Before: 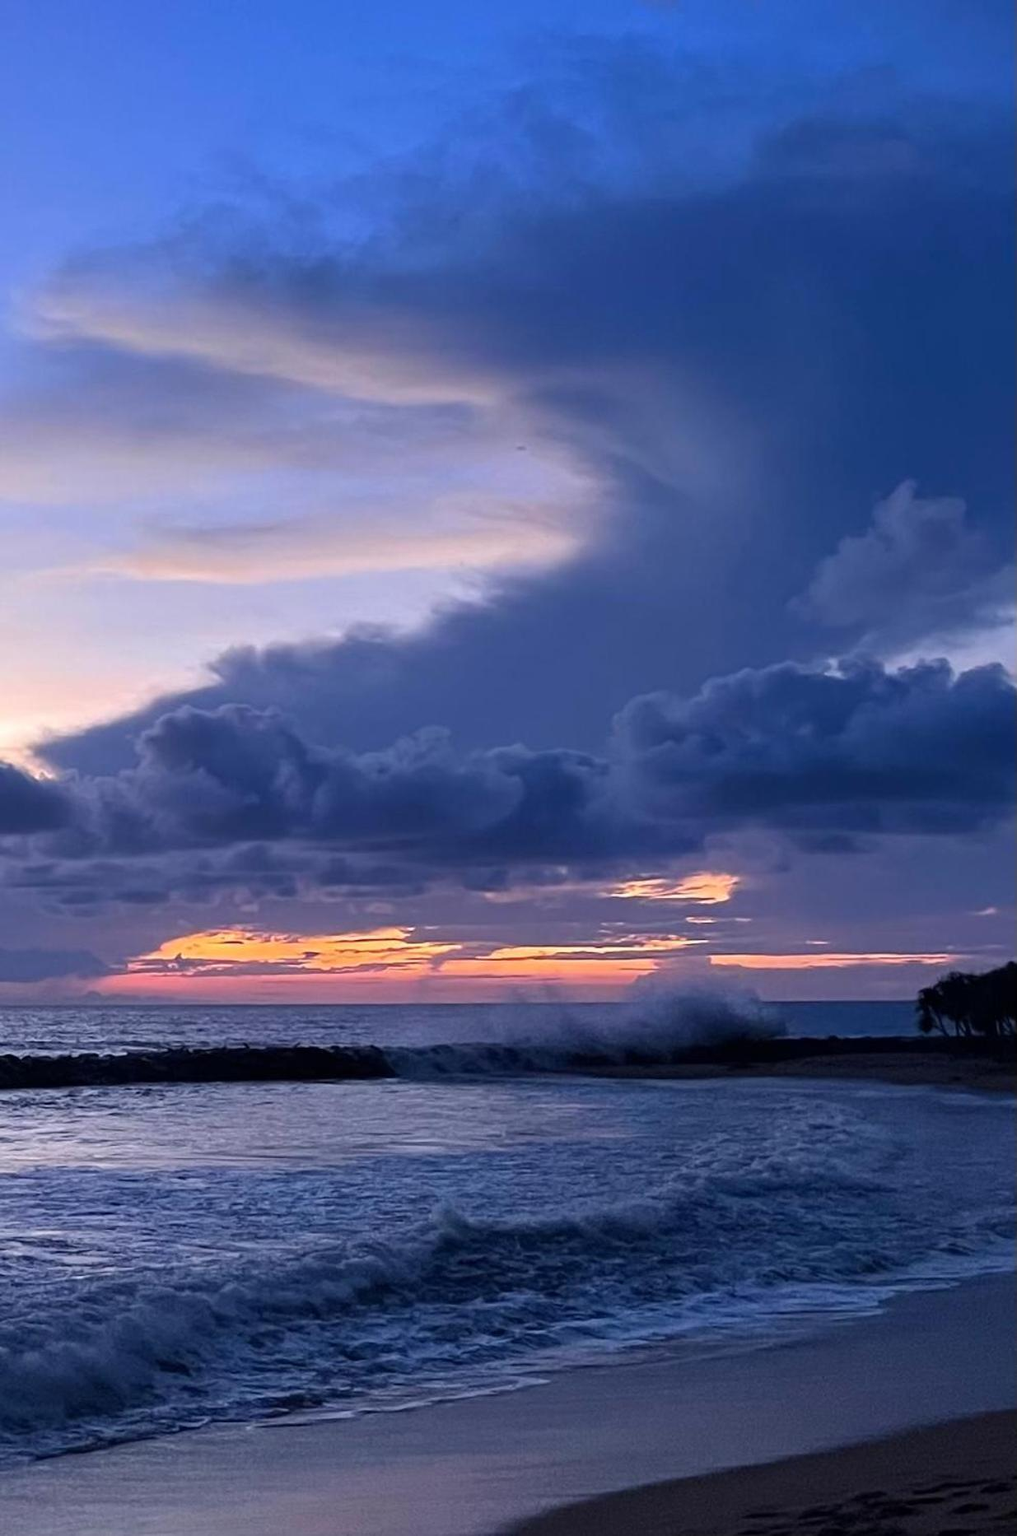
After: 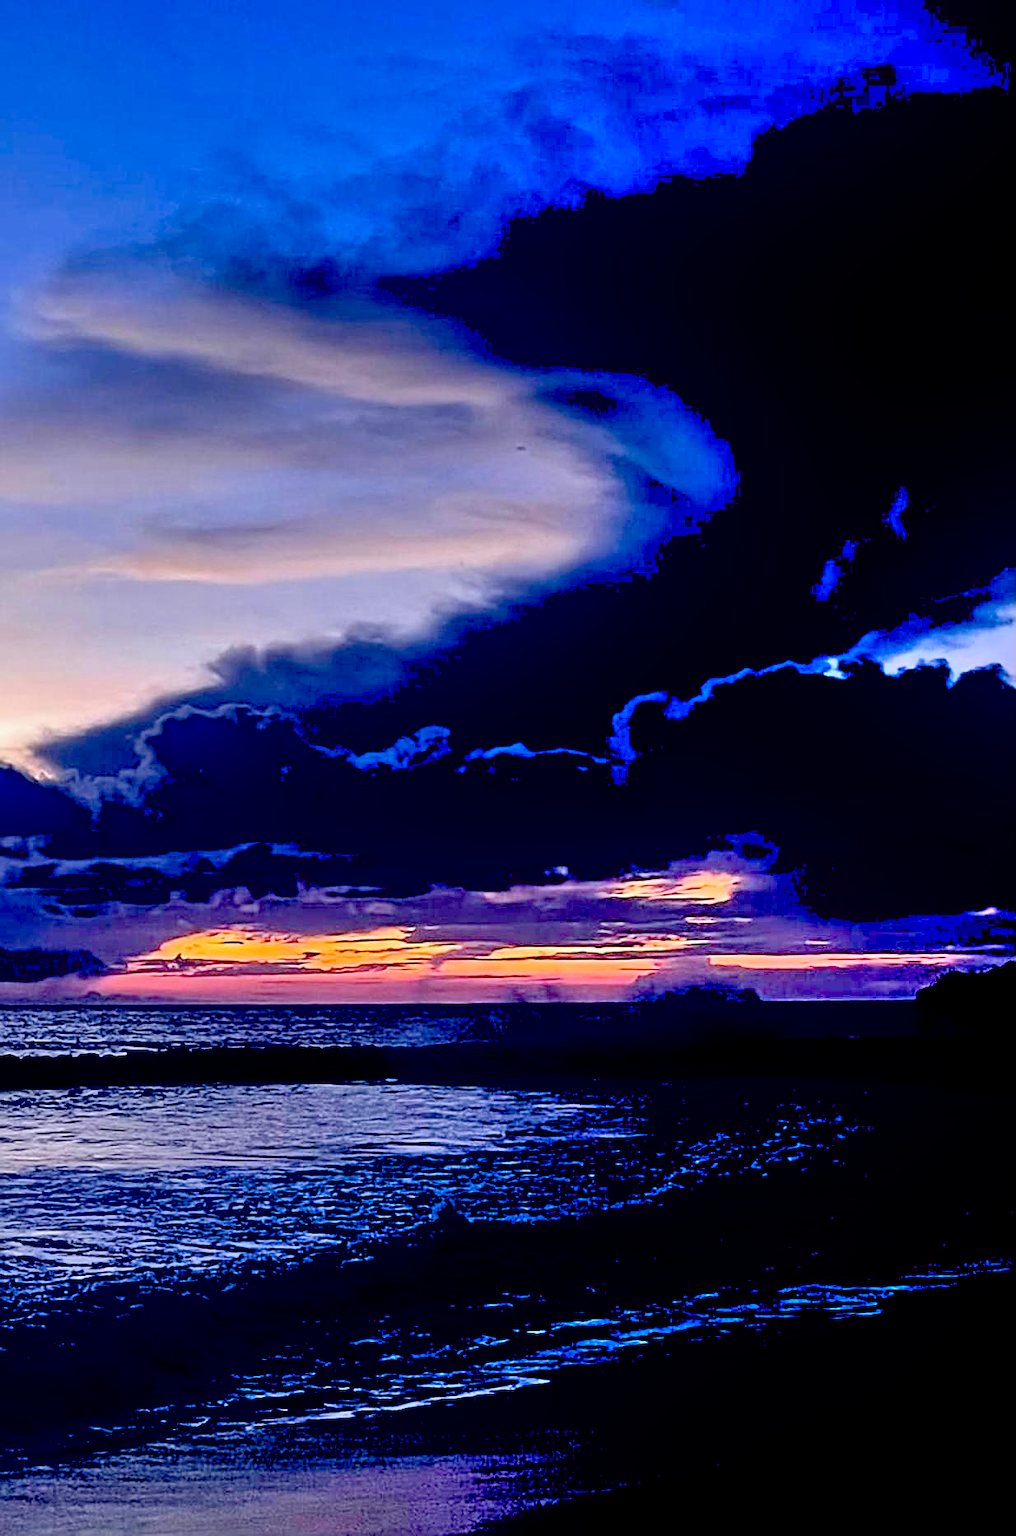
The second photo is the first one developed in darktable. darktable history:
exposure: black level correction 0.1, exposure -0.092 EV, compensate highlight preservation false
shadows and highlights: low approximation 0.01, soften with gaussian
local contrast: mode bilateral grid, contrast 20, coarseness 50, detail 120%, midtone range 0.2
sharpen: on, module defaults
